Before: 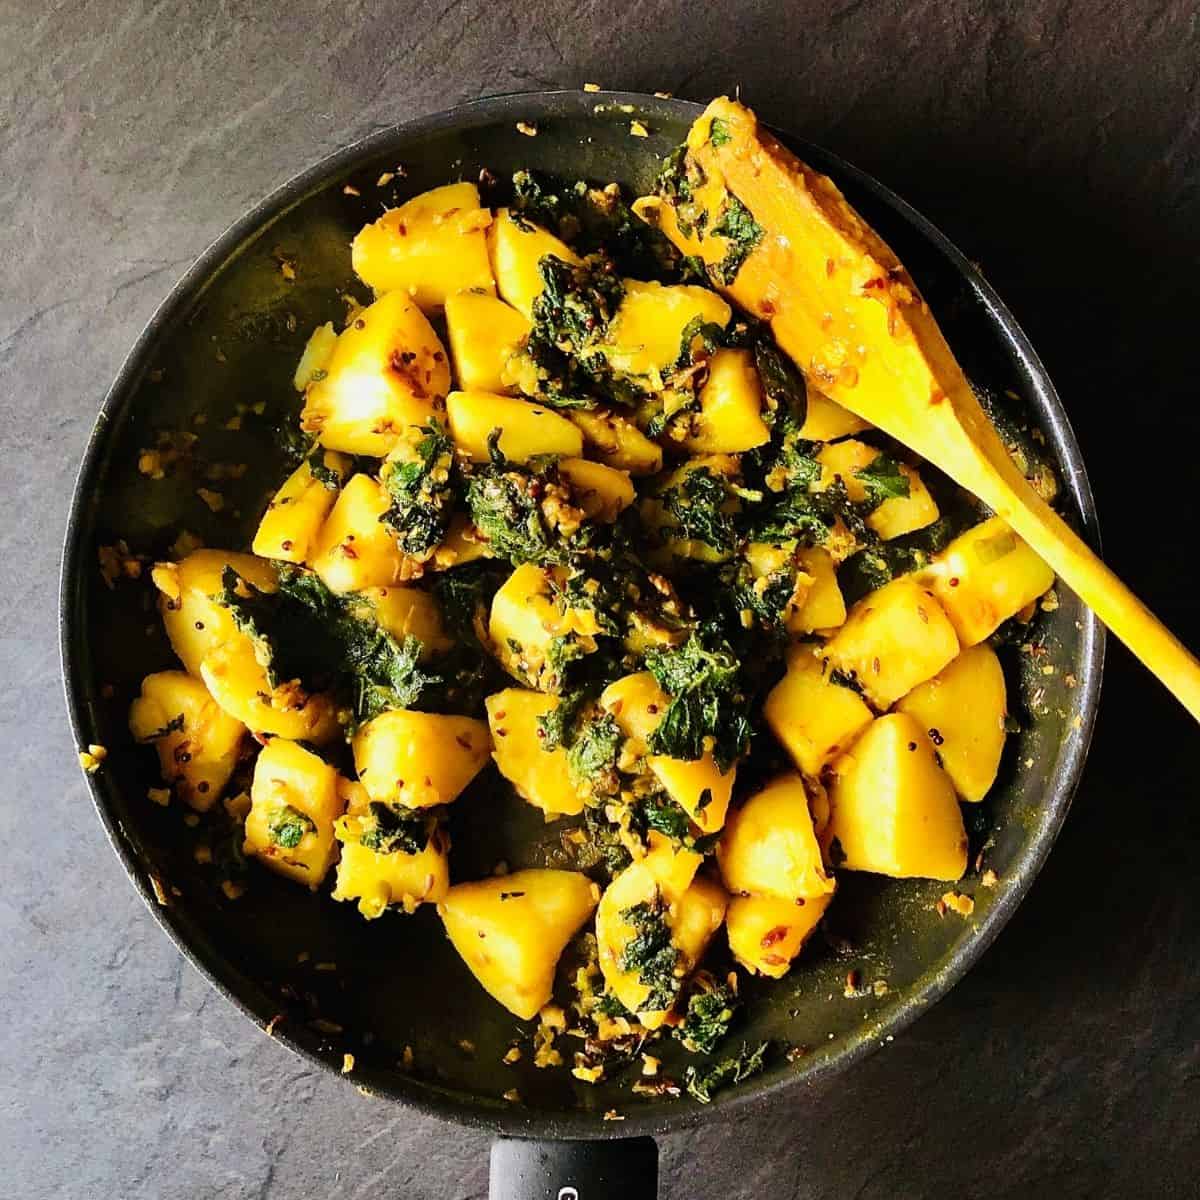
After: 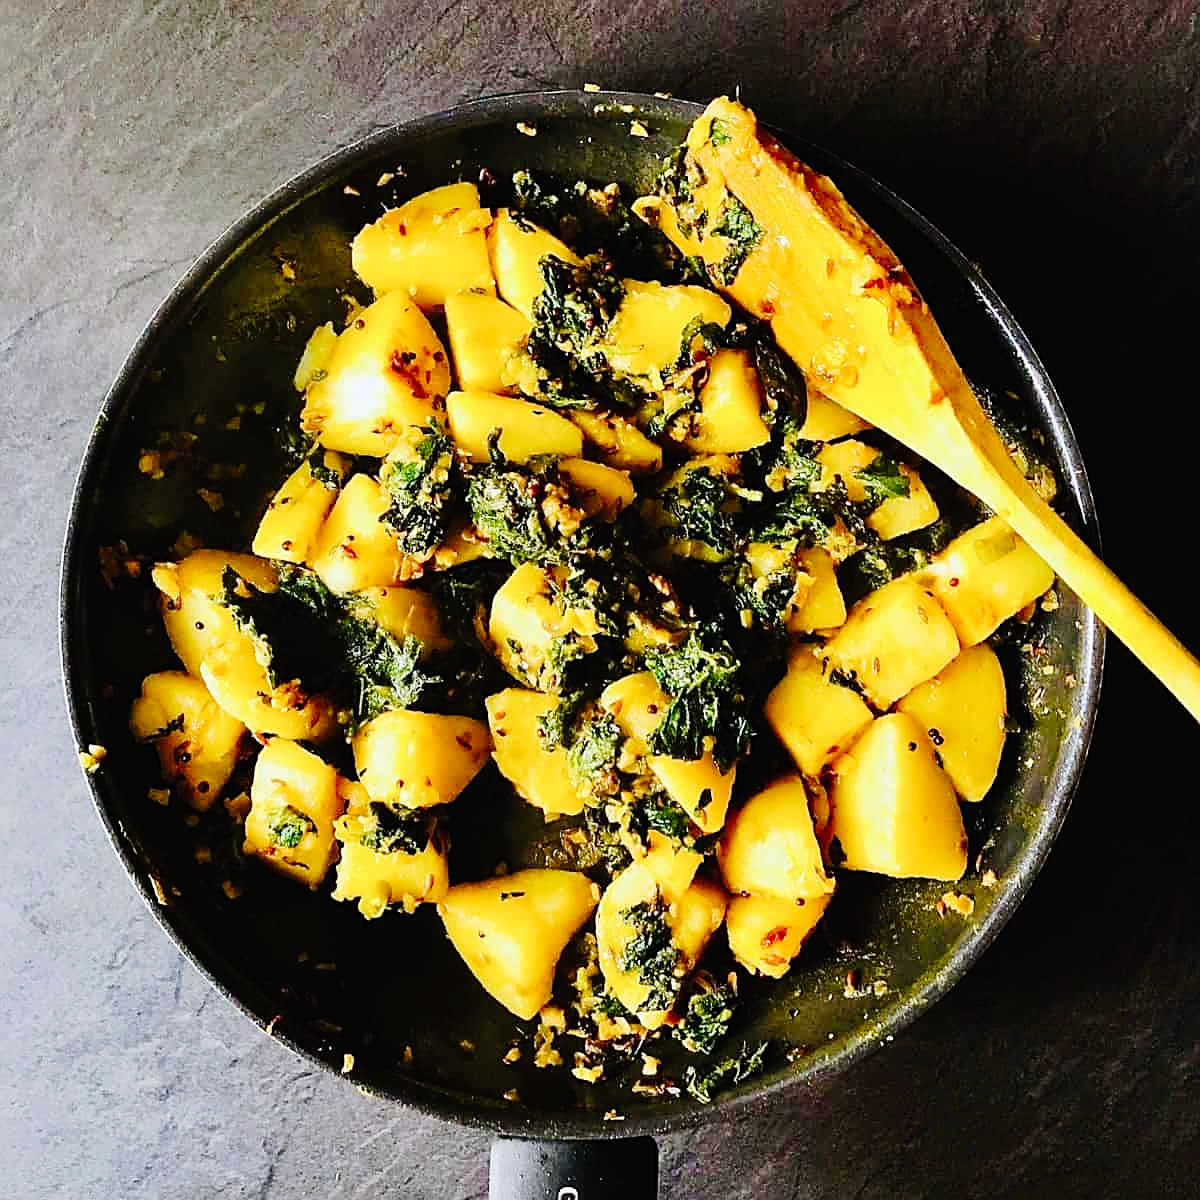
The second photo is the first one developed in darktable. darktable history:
tone curve: curves: ch0 [(0, 0) (0.003, 0.013) (0.011, 0.016) (0.025, 0.021) (0.044, 0.029) (0.069, 0.039) (0.1, 0.056) (0.136, 0.085) (0.177, 0.14) (0.224, 0.201) (0.277, 0.28) (0.335, 0.372) (0.399, 0.475) (0.468, 0.567) (0.543, 0.643) (0.623, 0.722) (0.709, 0.801) (0.801, 0.859) (0.898, 0.927) (1, 1)], preserve colors none
sharpen: amount 0.55
white balance: red 0.974, blue 1.044
